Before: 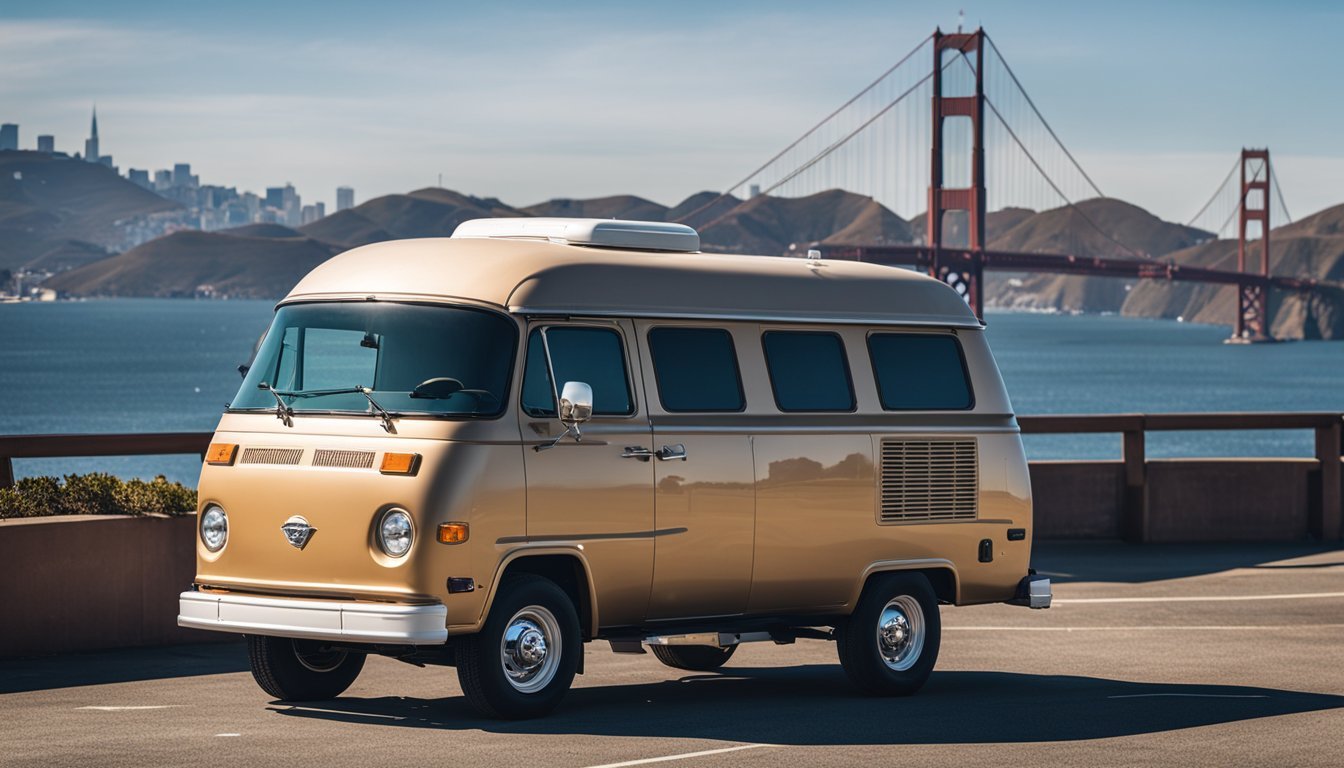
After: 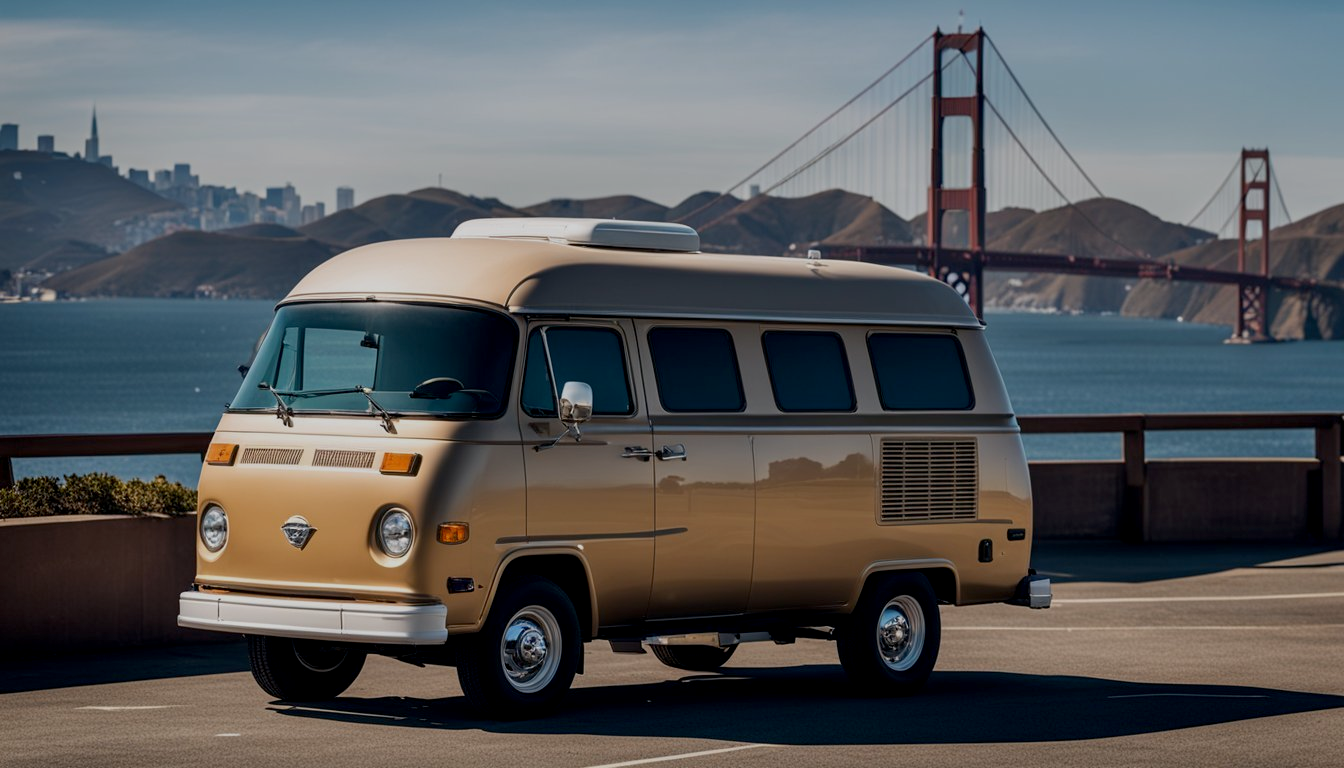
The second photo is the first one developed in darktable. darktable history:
exposure: black level correction 0.009, exposure -0.637 EV, compensate highlight preservation false
rotate and perspective: automatic cropping off
